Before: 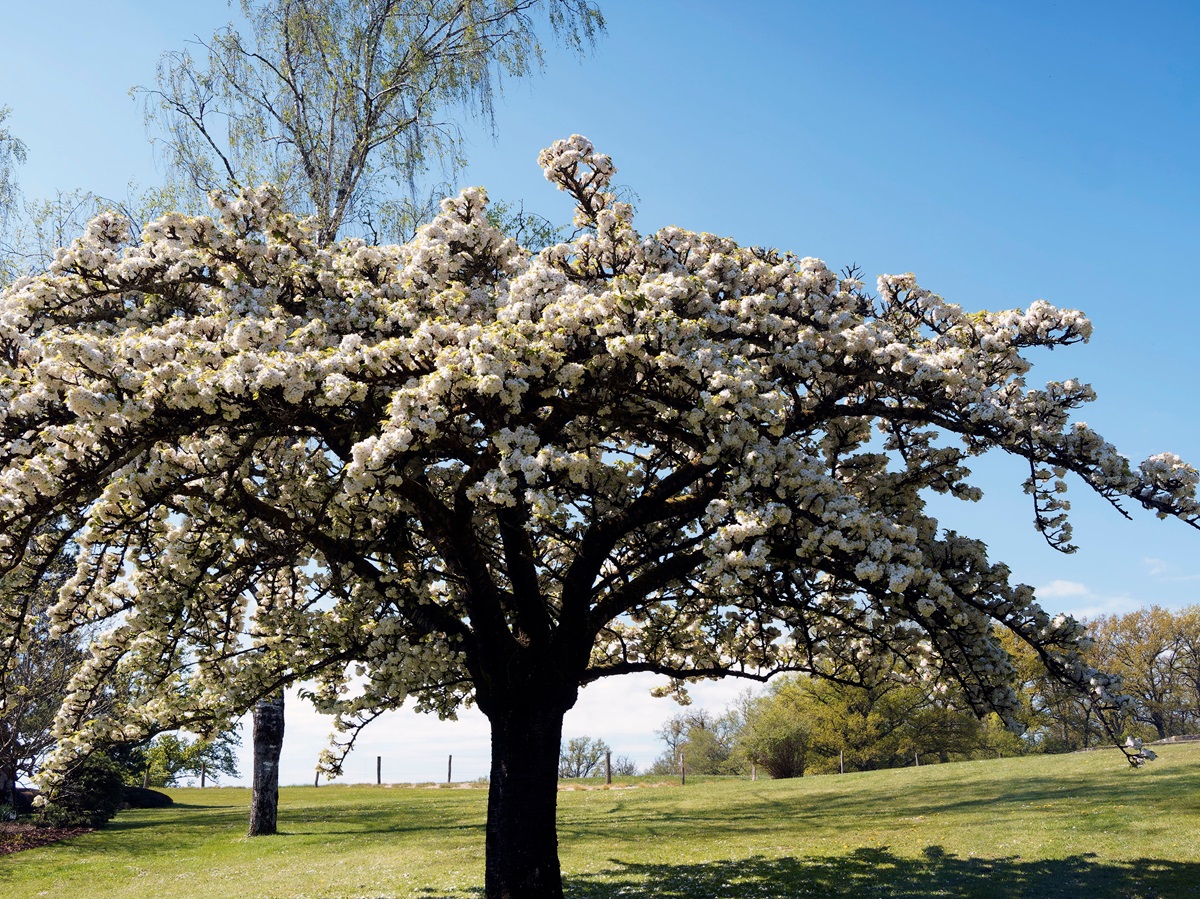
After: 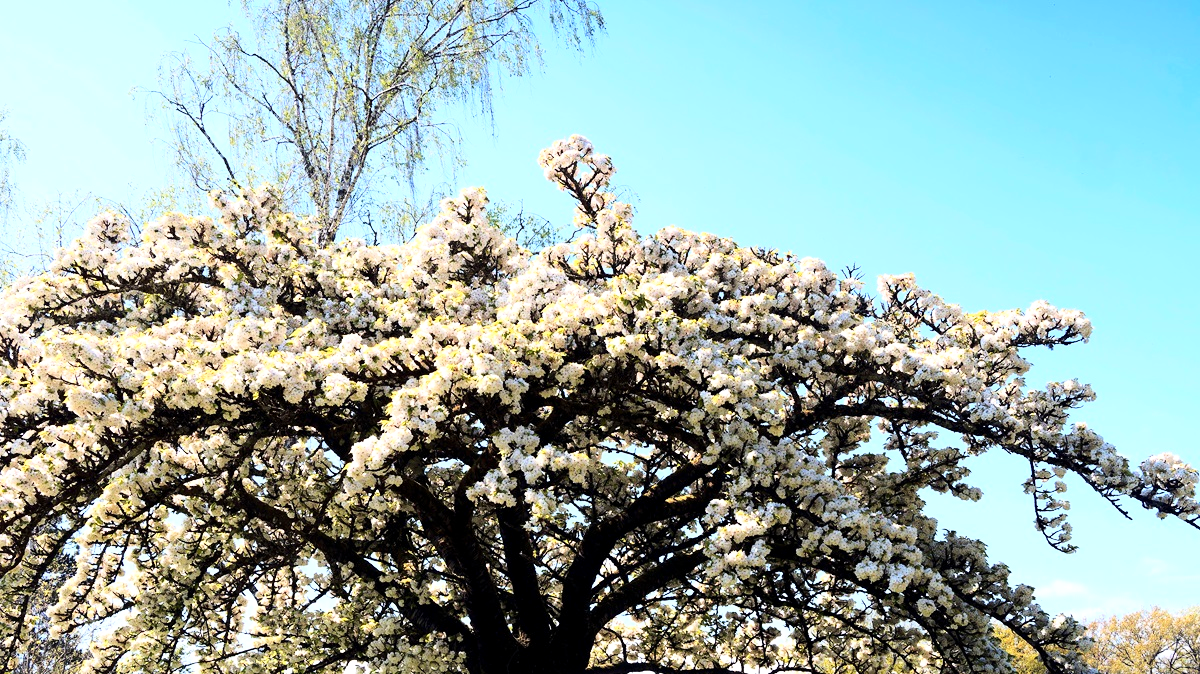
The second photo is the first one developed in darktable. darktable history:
crop: bottom 24.988%
exposure: black level correction 0.001, exposure 0.5 EV, compensate exposure bias true, compensate highlight preservation false
base curve: curves: ch0 [(0, 0) (0.028, 0.03) (0.121, 0.232) (0.46, 0.748) (0.859, 0.968) (1, 1)]
tone equalizer: on, module defaults
